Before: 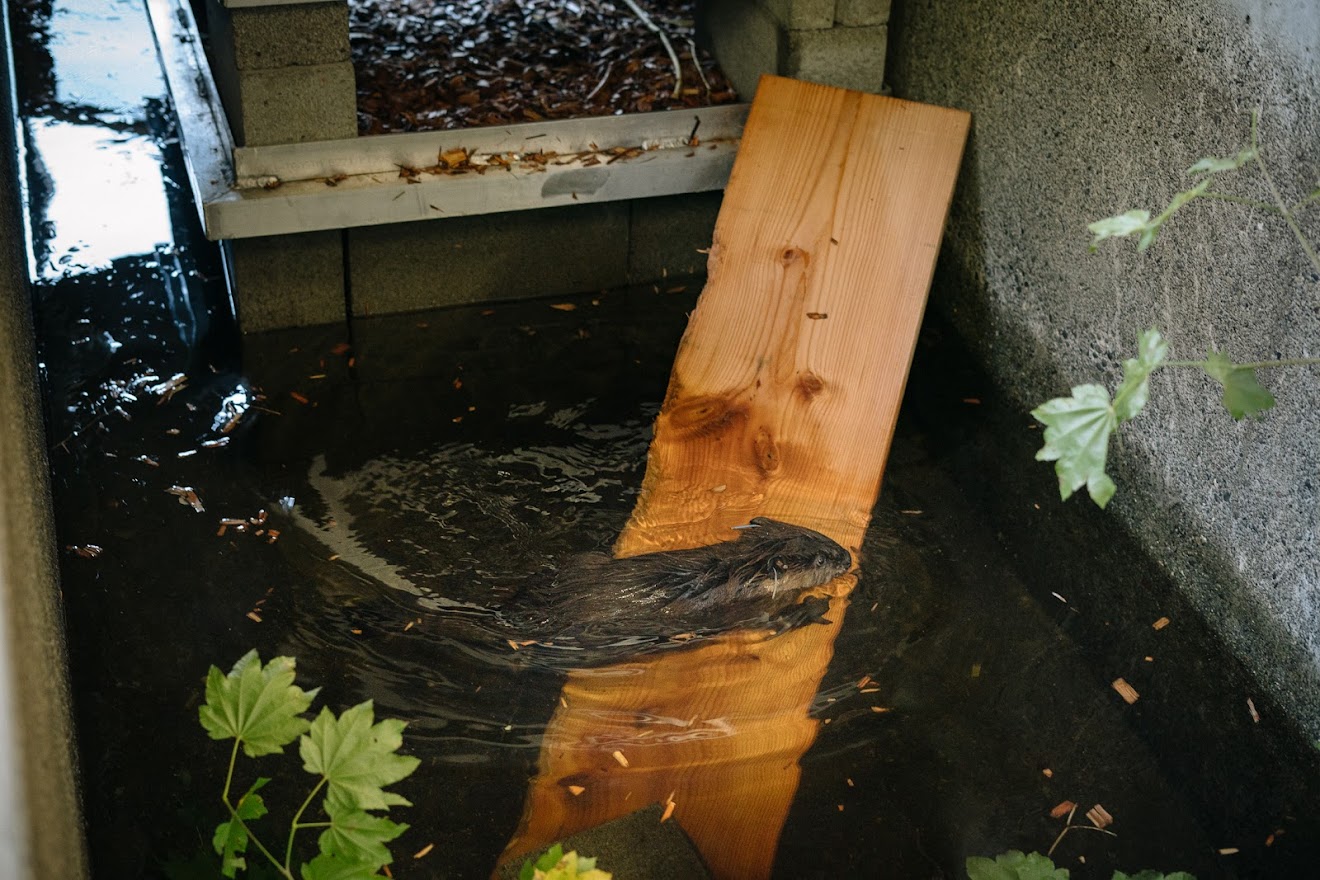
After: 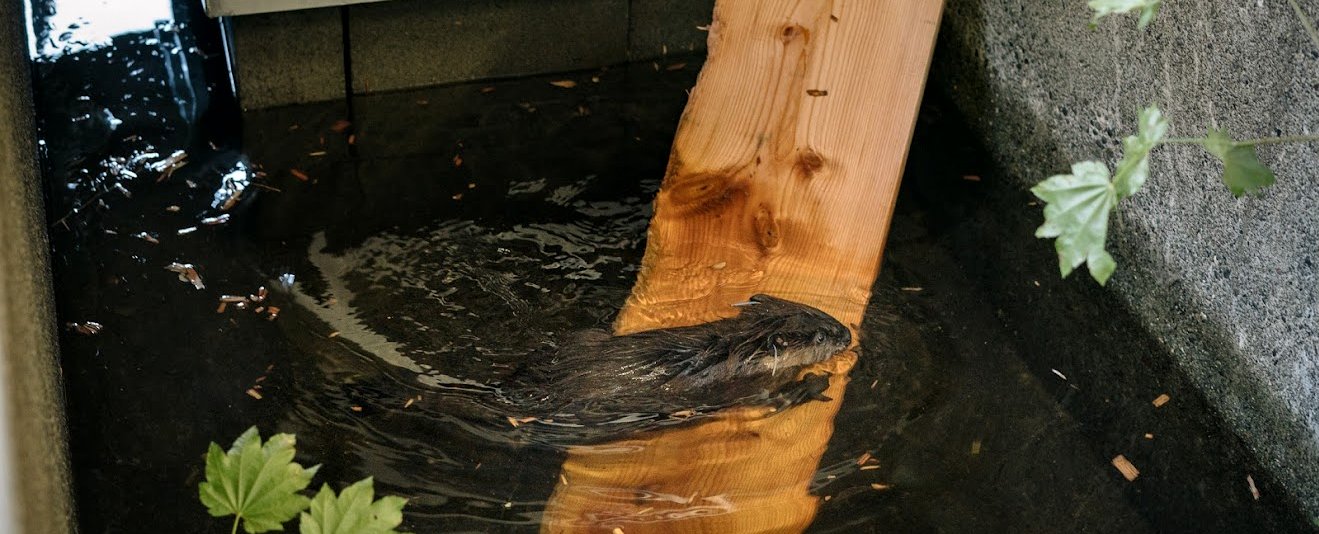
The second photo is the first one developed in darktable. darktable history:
contrast equalizer: y [[0.509, 0.517, 0.523, 0.523, 0.517, 0.509], [0.5 ×6], [0.5 ×6], [0 ×6], [0 ×6]]
exposure: compensate highlight preservation false
local contrast: mode bilateral grid, contrast 20, coarseness 50, detail 120%, midtone range 0.2
crop and rotate: top 25.357%, bottom 13.942%
